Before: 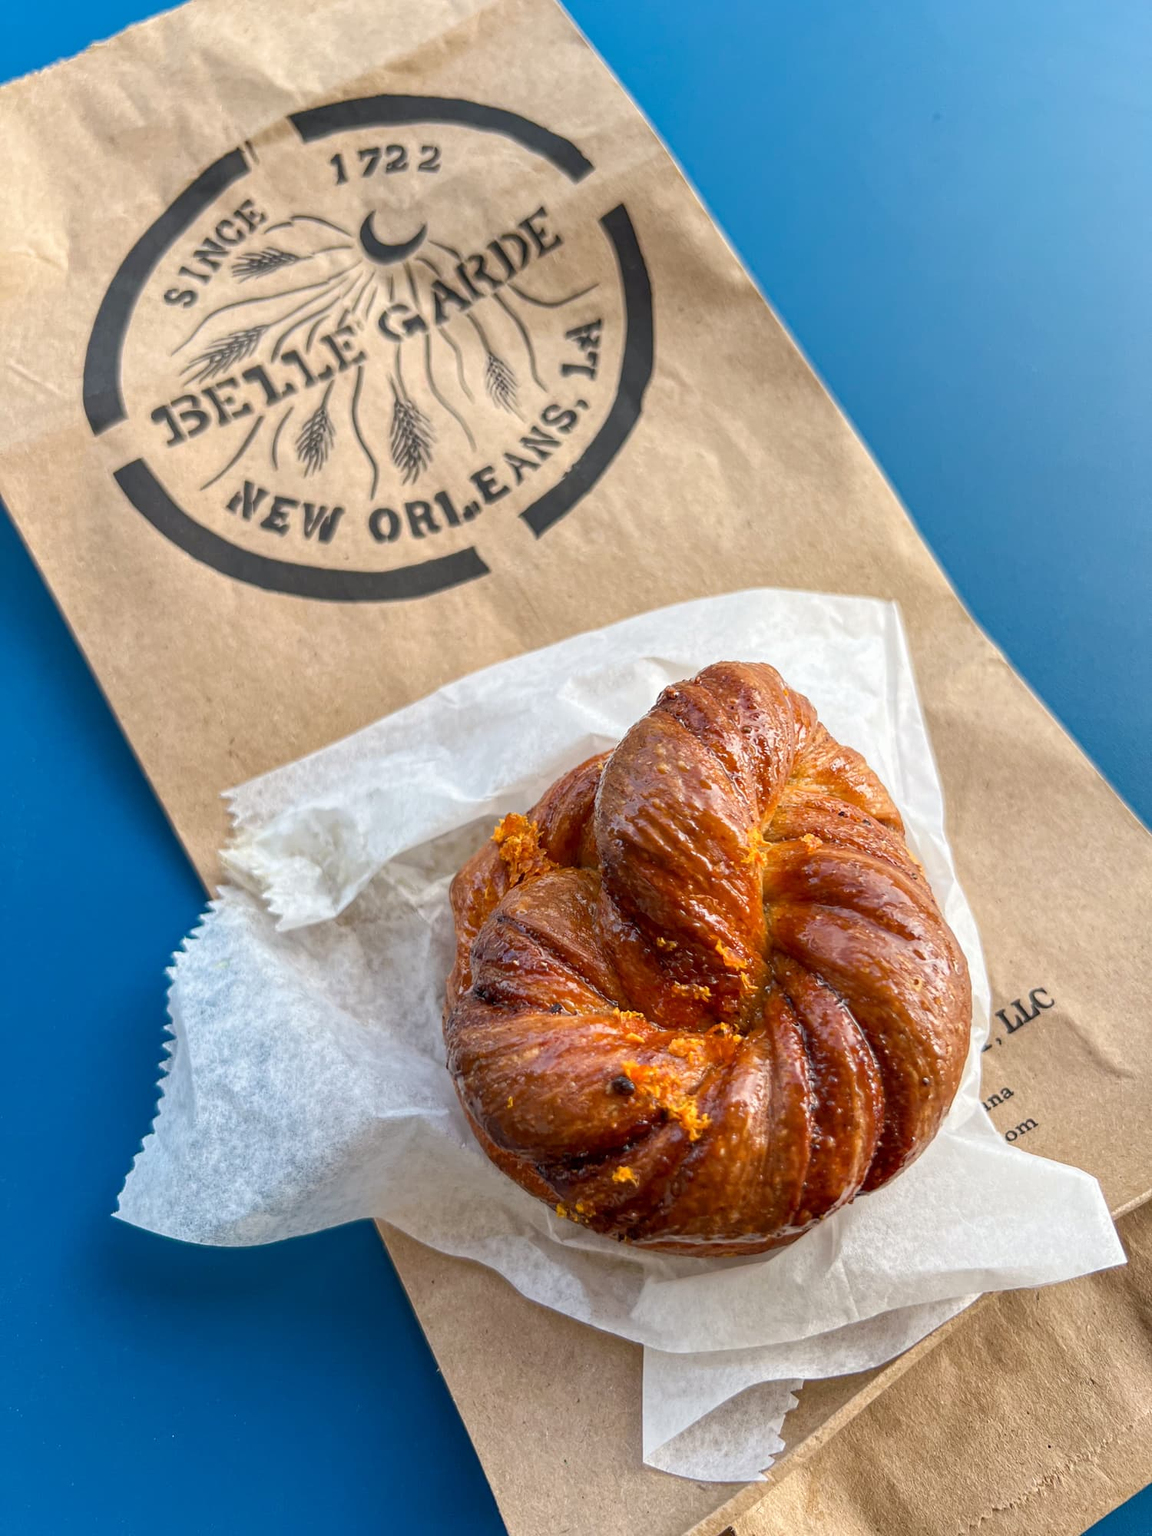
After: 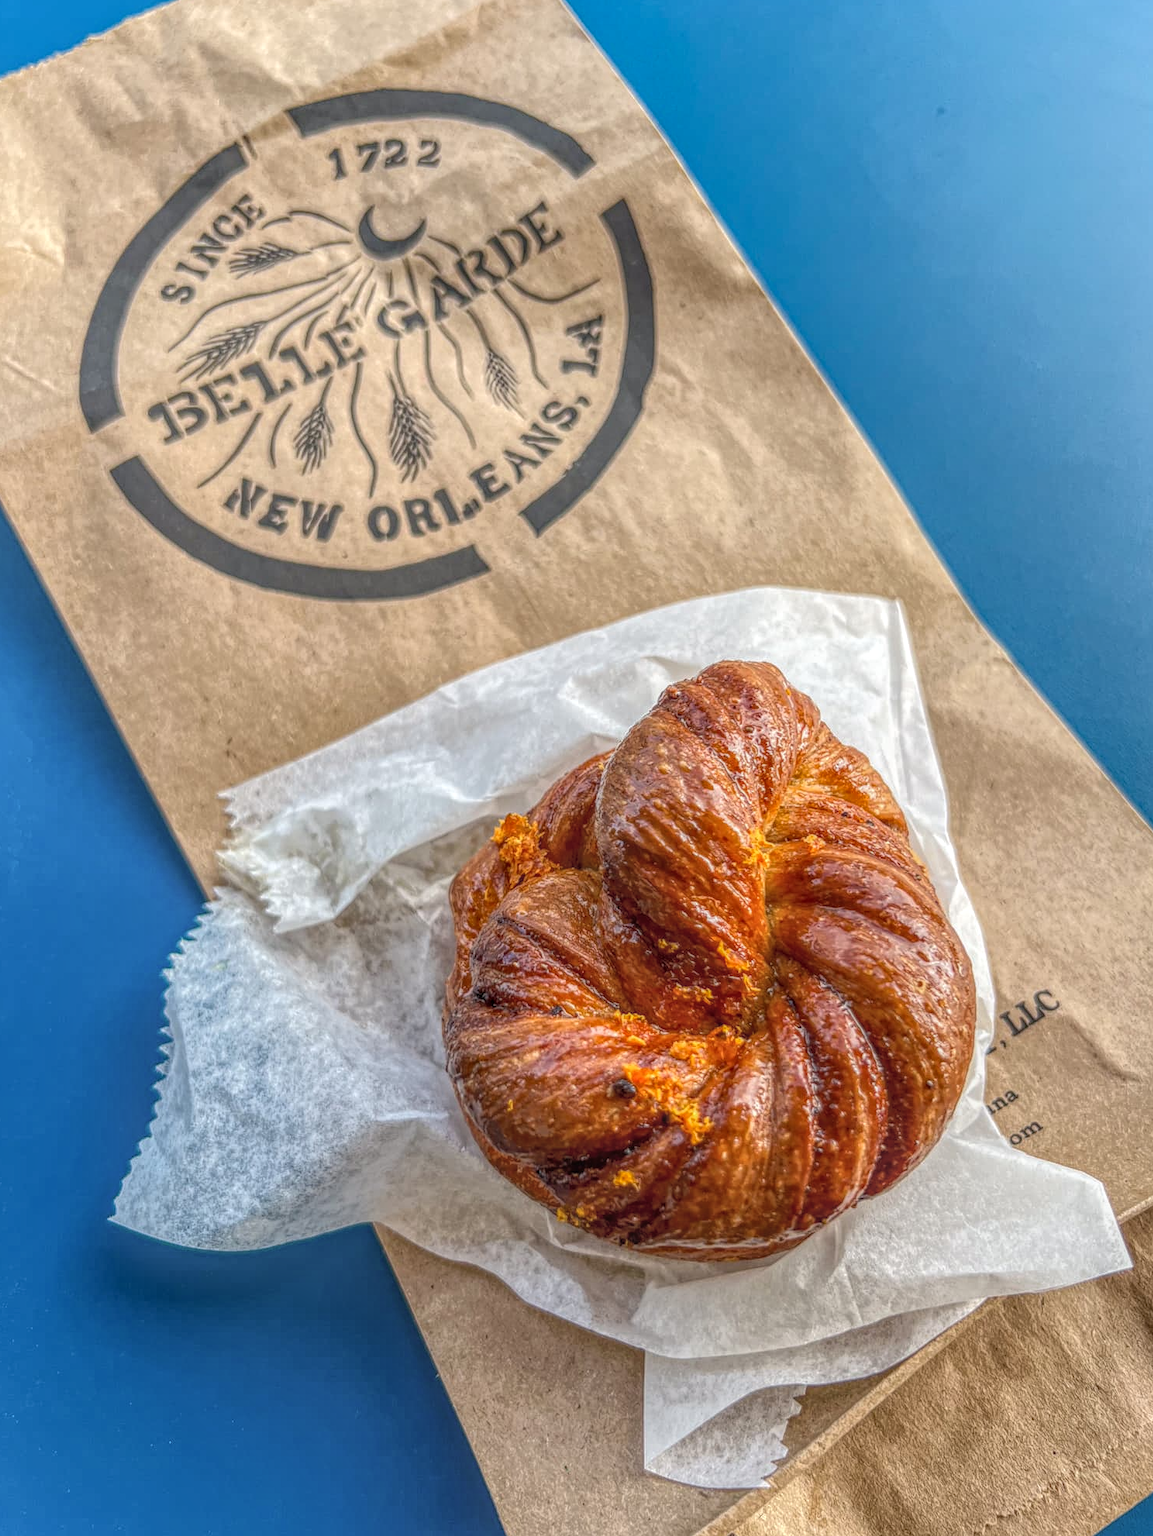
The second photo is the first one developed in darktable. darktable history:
crop: left 0.434%, top 0.485%, right 0.244%, bottom 0.386%
local contrast: highlights 20%, shadows 30%, detail 200%, midtone range 0.2
